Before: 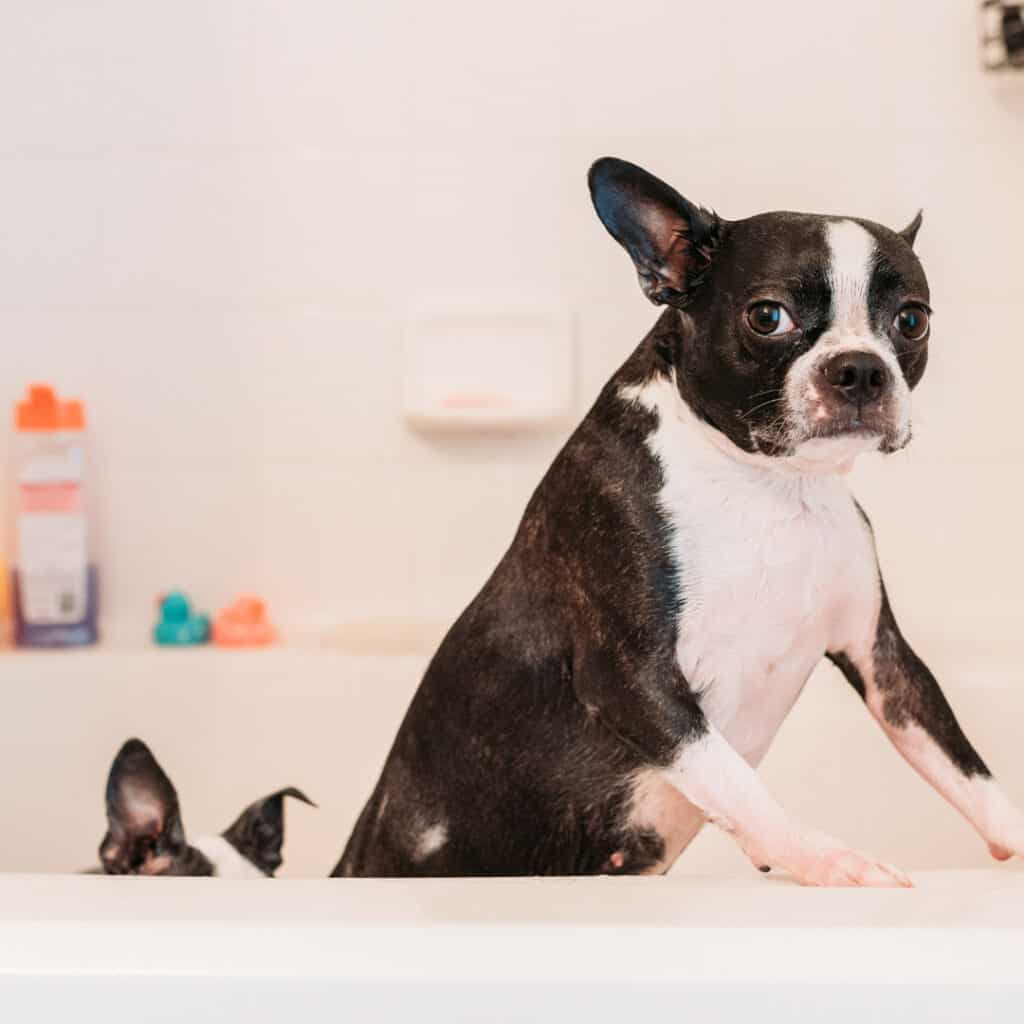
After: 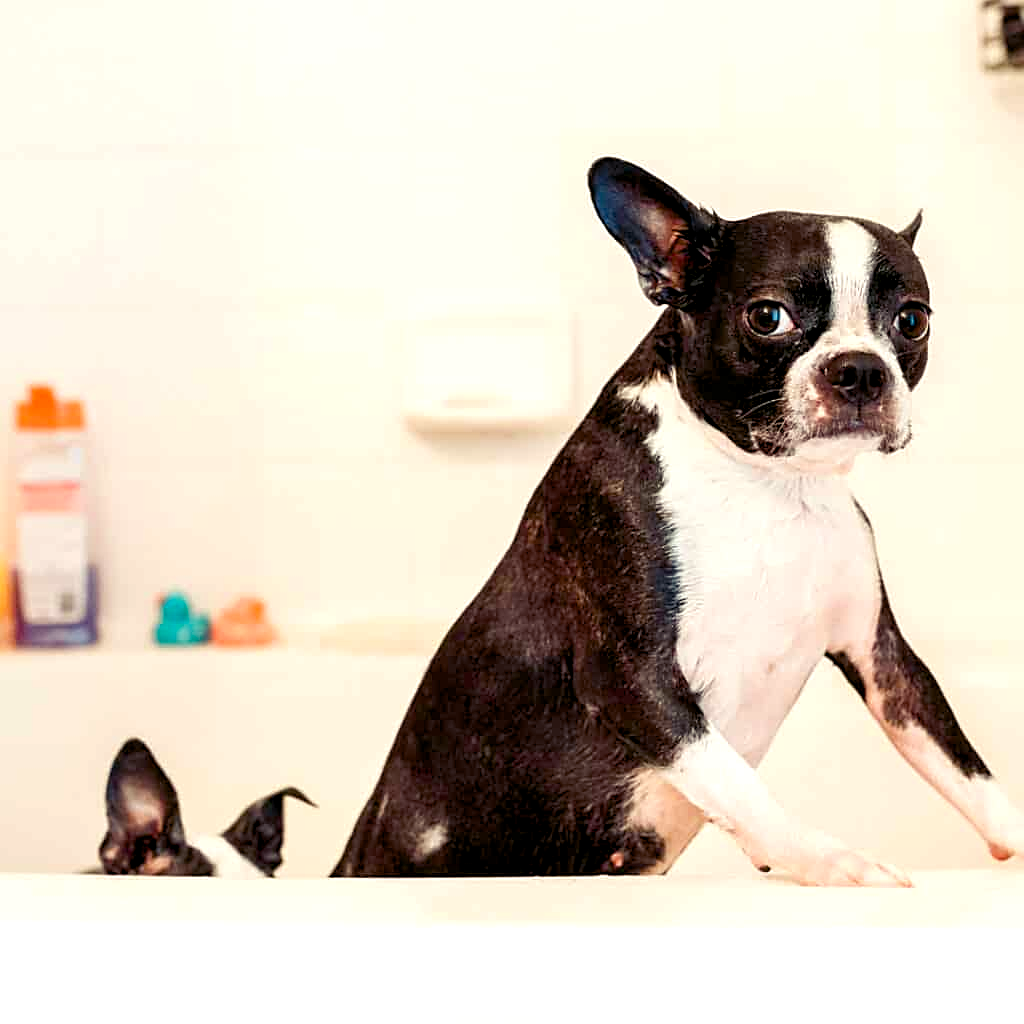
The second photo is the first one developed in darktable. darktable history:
color balance rgb: shadows lift › luminance -21.66%, shadows lift › chroma 6.57%, shadows lift › hue 270°, power › chroma 0.68%, power › hue 60°, highlights gain › luminance 6.08%, highlights gain › chroma 1.33%, highlights gain › hue 90°, global offset › luminance -0.87%, perceptual saturation grading › global saturation 26.86%, perceptual saturation grading › highlights -28.39%, perceptual saturation grading › mid-tones 15.22%, perceptual saturation grading › shadows 33.98%, perceptual brilliance grading › highlights 10%, perceptual brilliance grading › mid-tones 5%
white balance: red 0.978, blue 0.999
sharpen: on, module defaults
